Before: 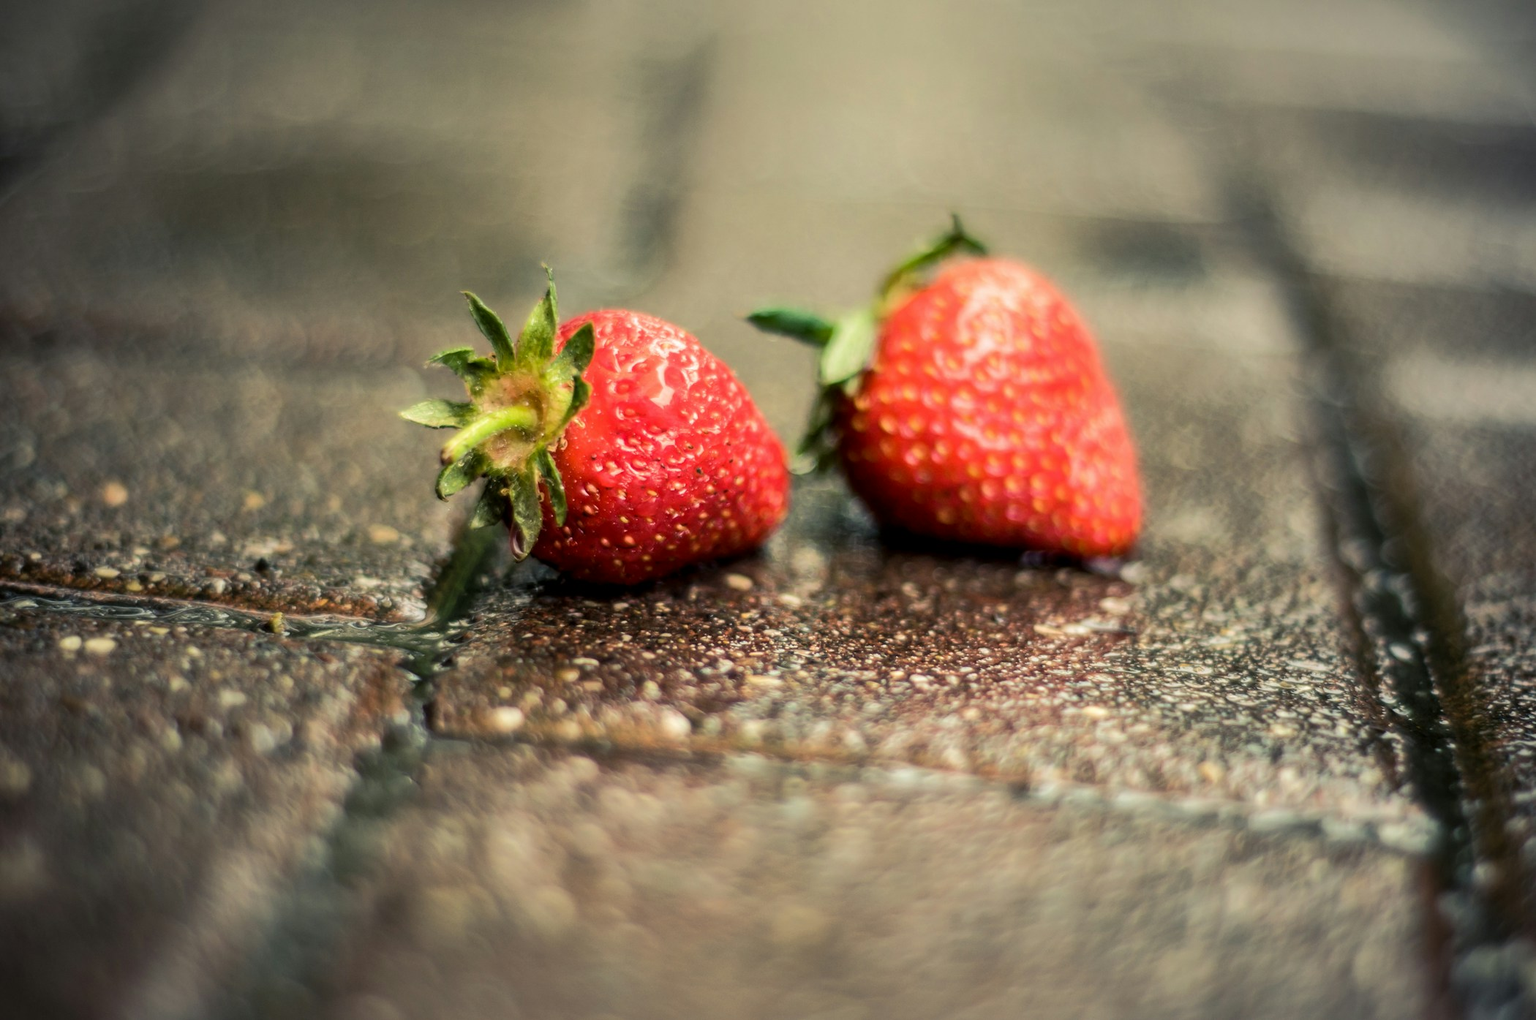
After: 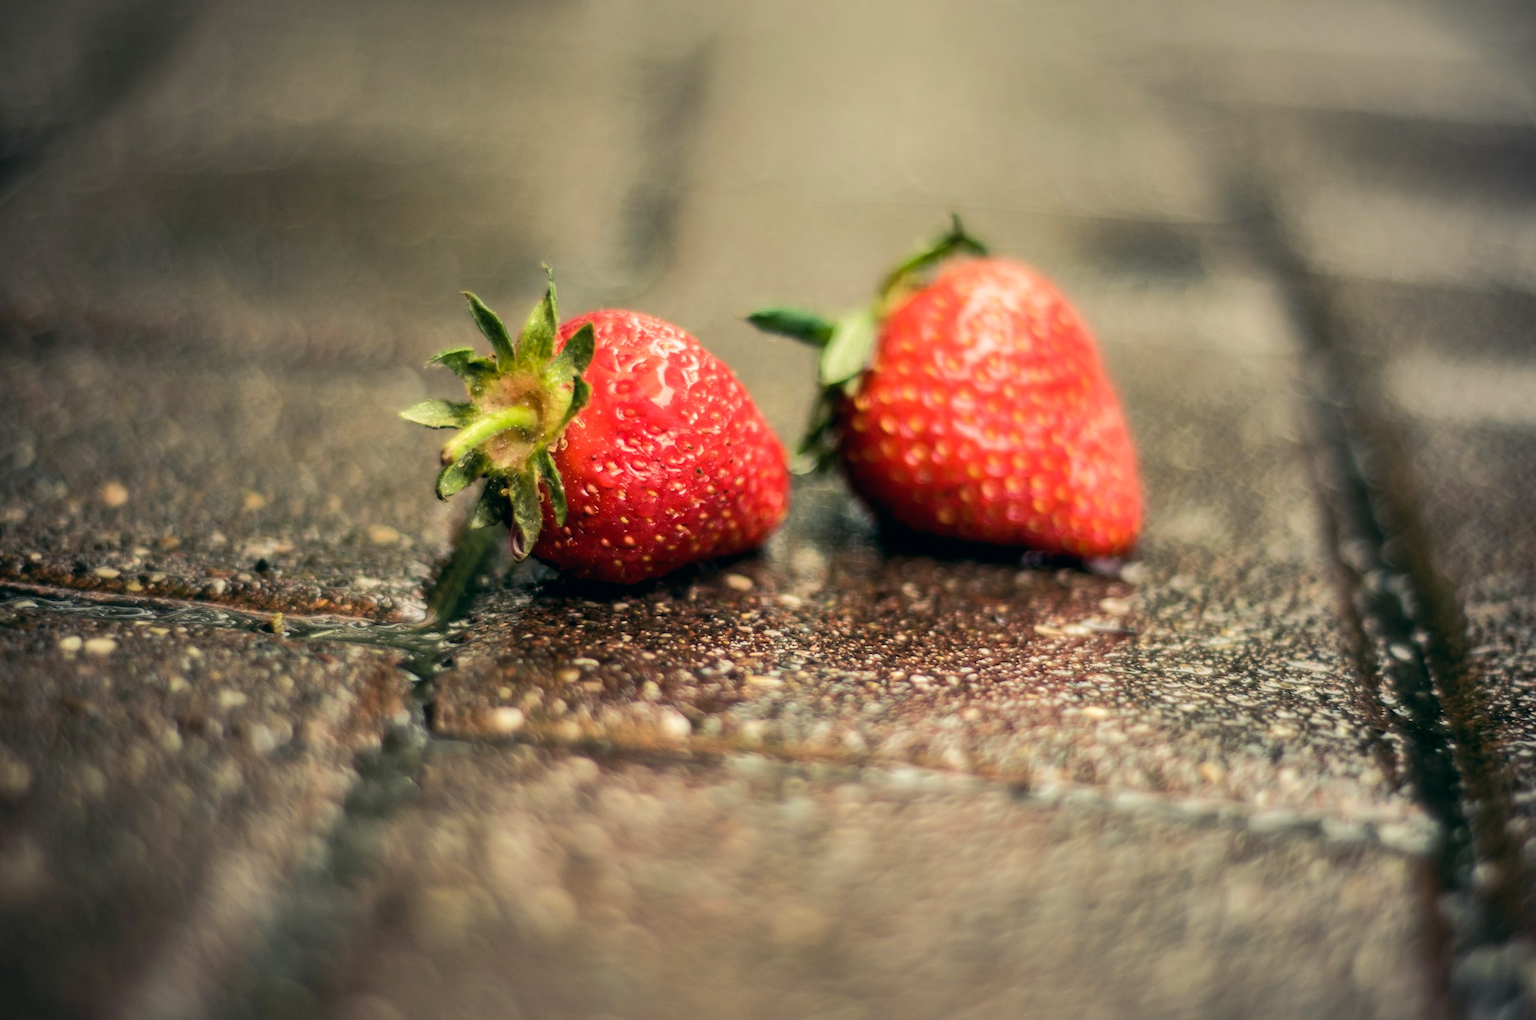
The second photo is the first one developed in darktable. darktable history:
color balance: lift [1, 0.998, 1.001, 1.002], gamma [1, 1.02, 1, 0.98], gain [1, 1.02, 1.003, 0.98]
